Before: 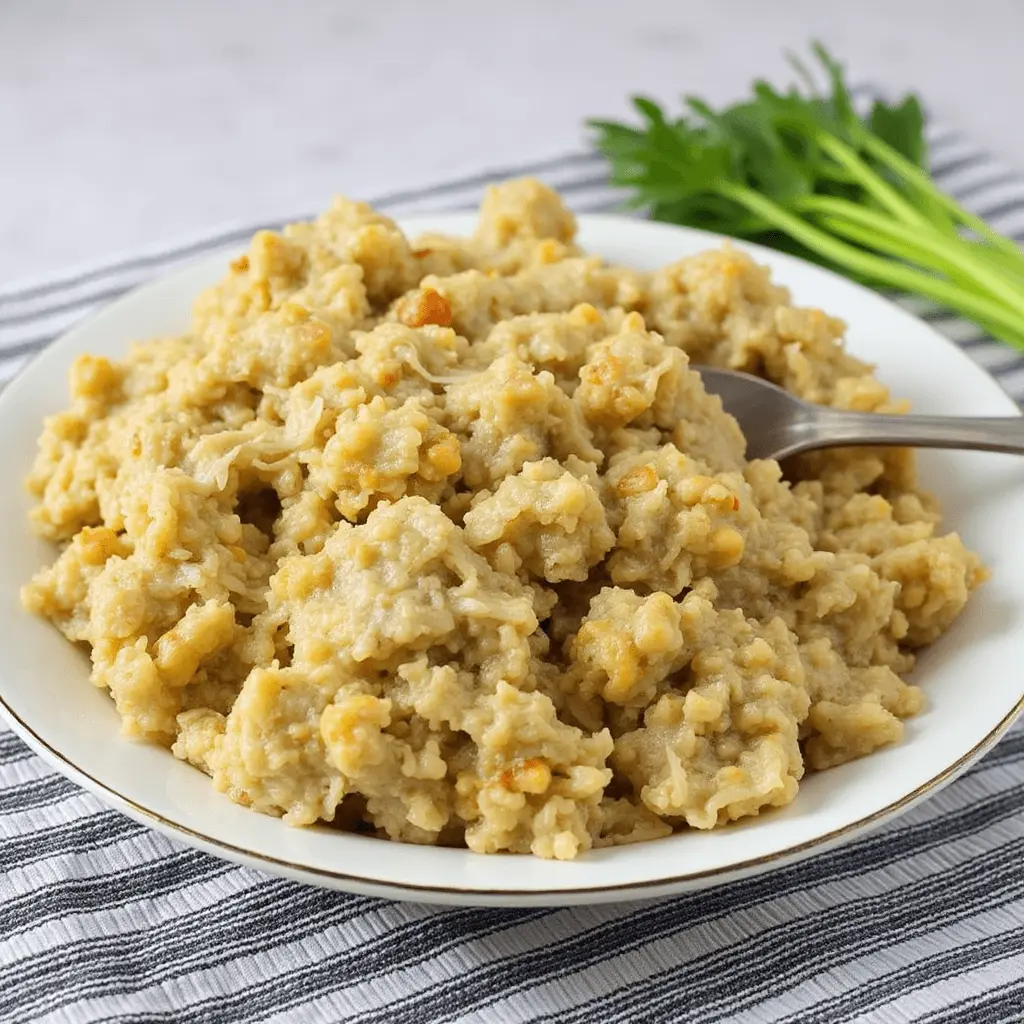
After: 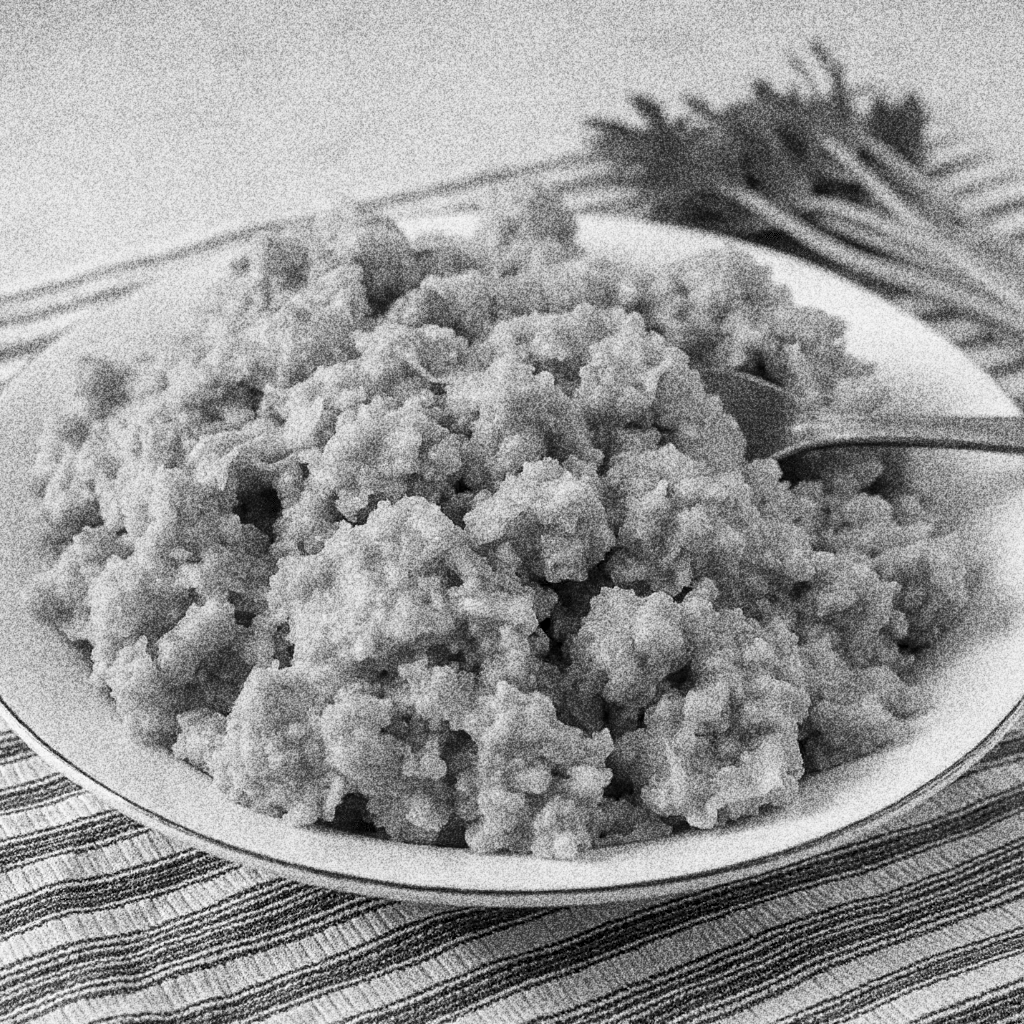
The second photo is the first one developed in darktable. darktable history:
color calibration: output gray [0.21, 0.42, 0.37, 0], gray › normalize channels true, illuminant same as pipeline (D50), adaptation XYZ, x 0.346, y 0.359, gamut compression 0
local contrast: on, module defaults
grain: coarseness 30.02 ISO, strength 100%
